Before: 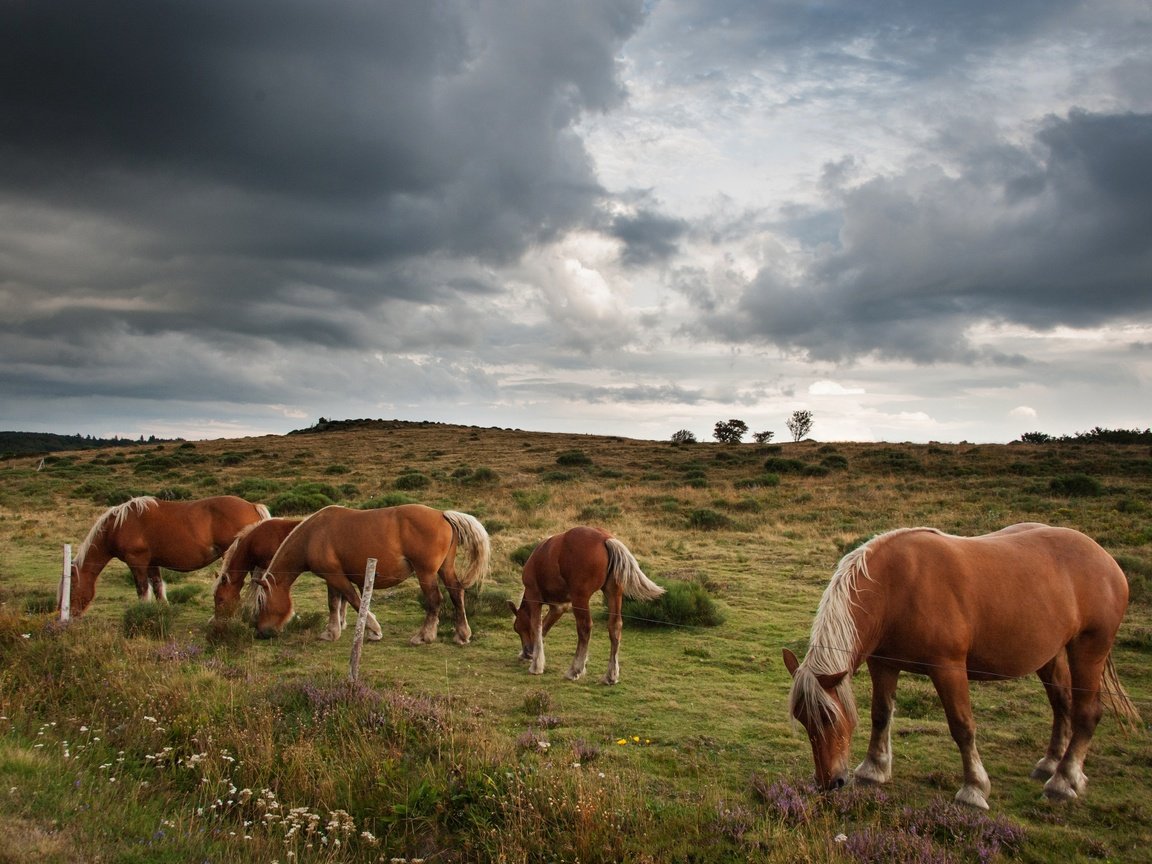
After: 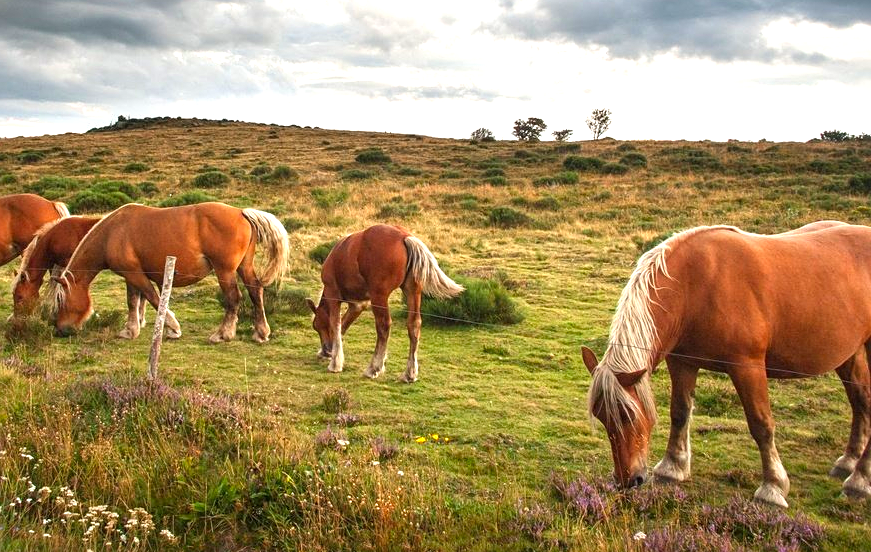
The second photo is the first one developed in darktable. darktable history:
contrast brightness saturation: saturation 0.181
sharpen: amount 0.21
local contrast: detail 110%
crop and rotate: left 17.475%, top 35.003%, right 6.888%, bottom 0.998%
exposure: black level correction 0, exposure 1.104 EV, compensate highlight preservation false
